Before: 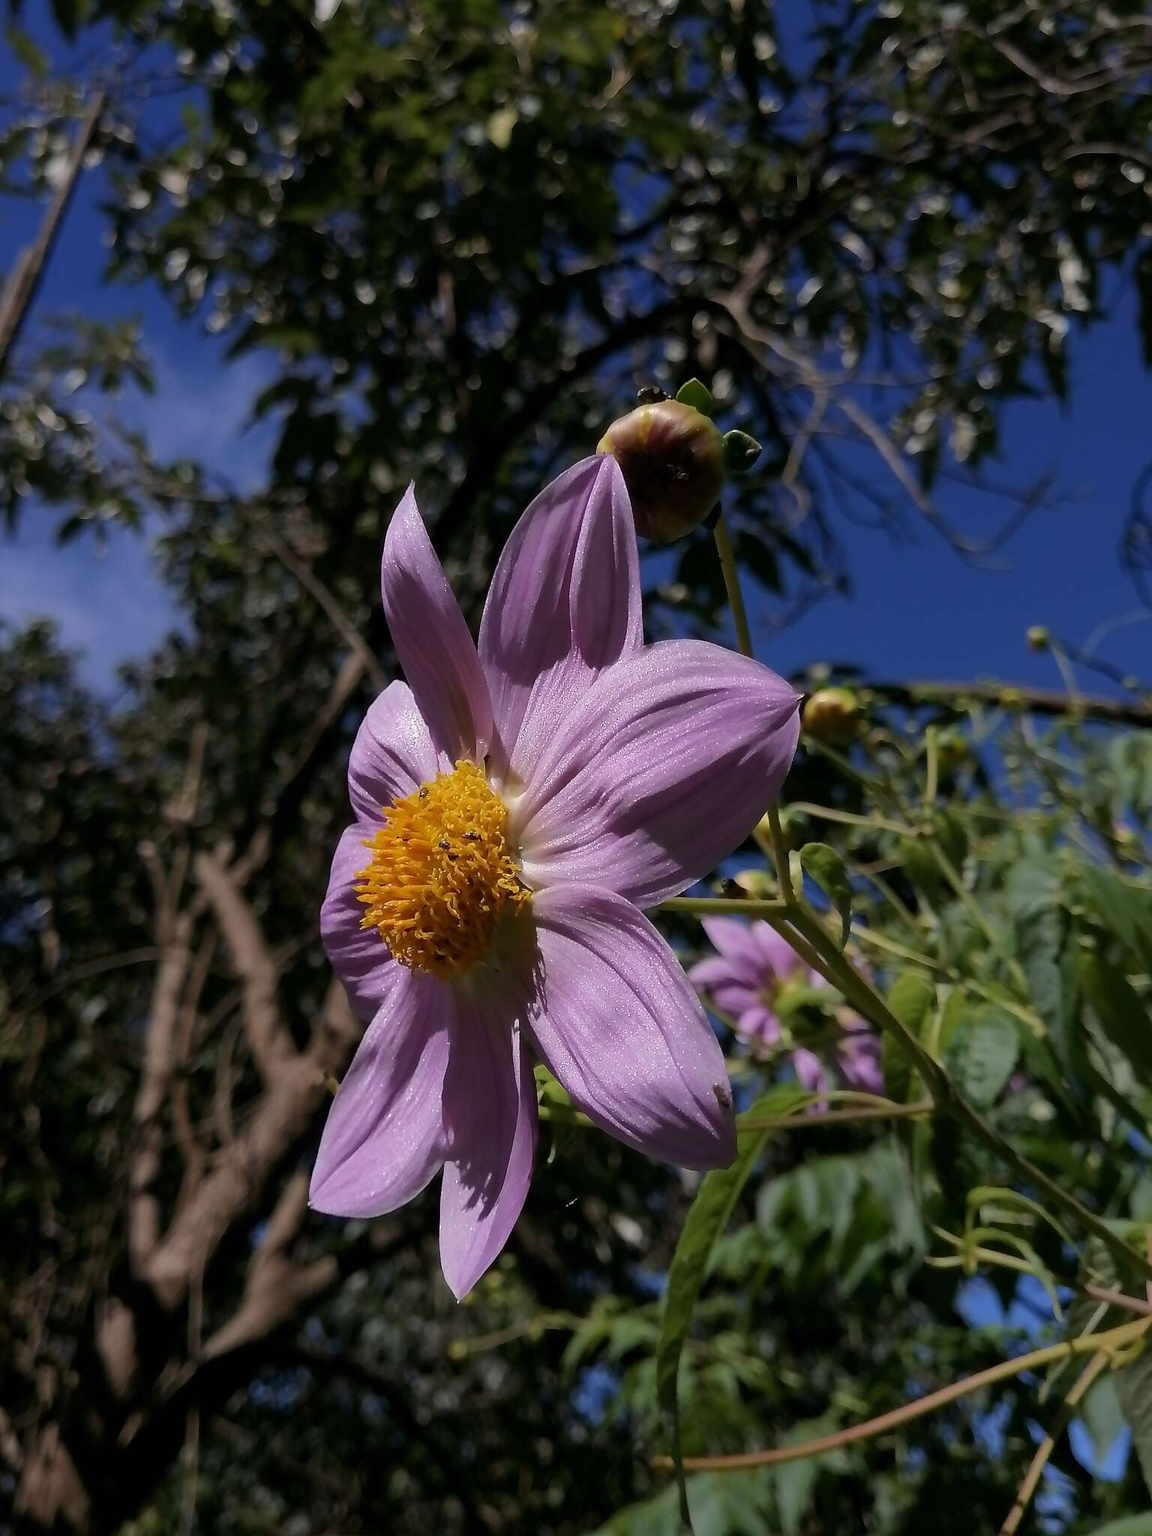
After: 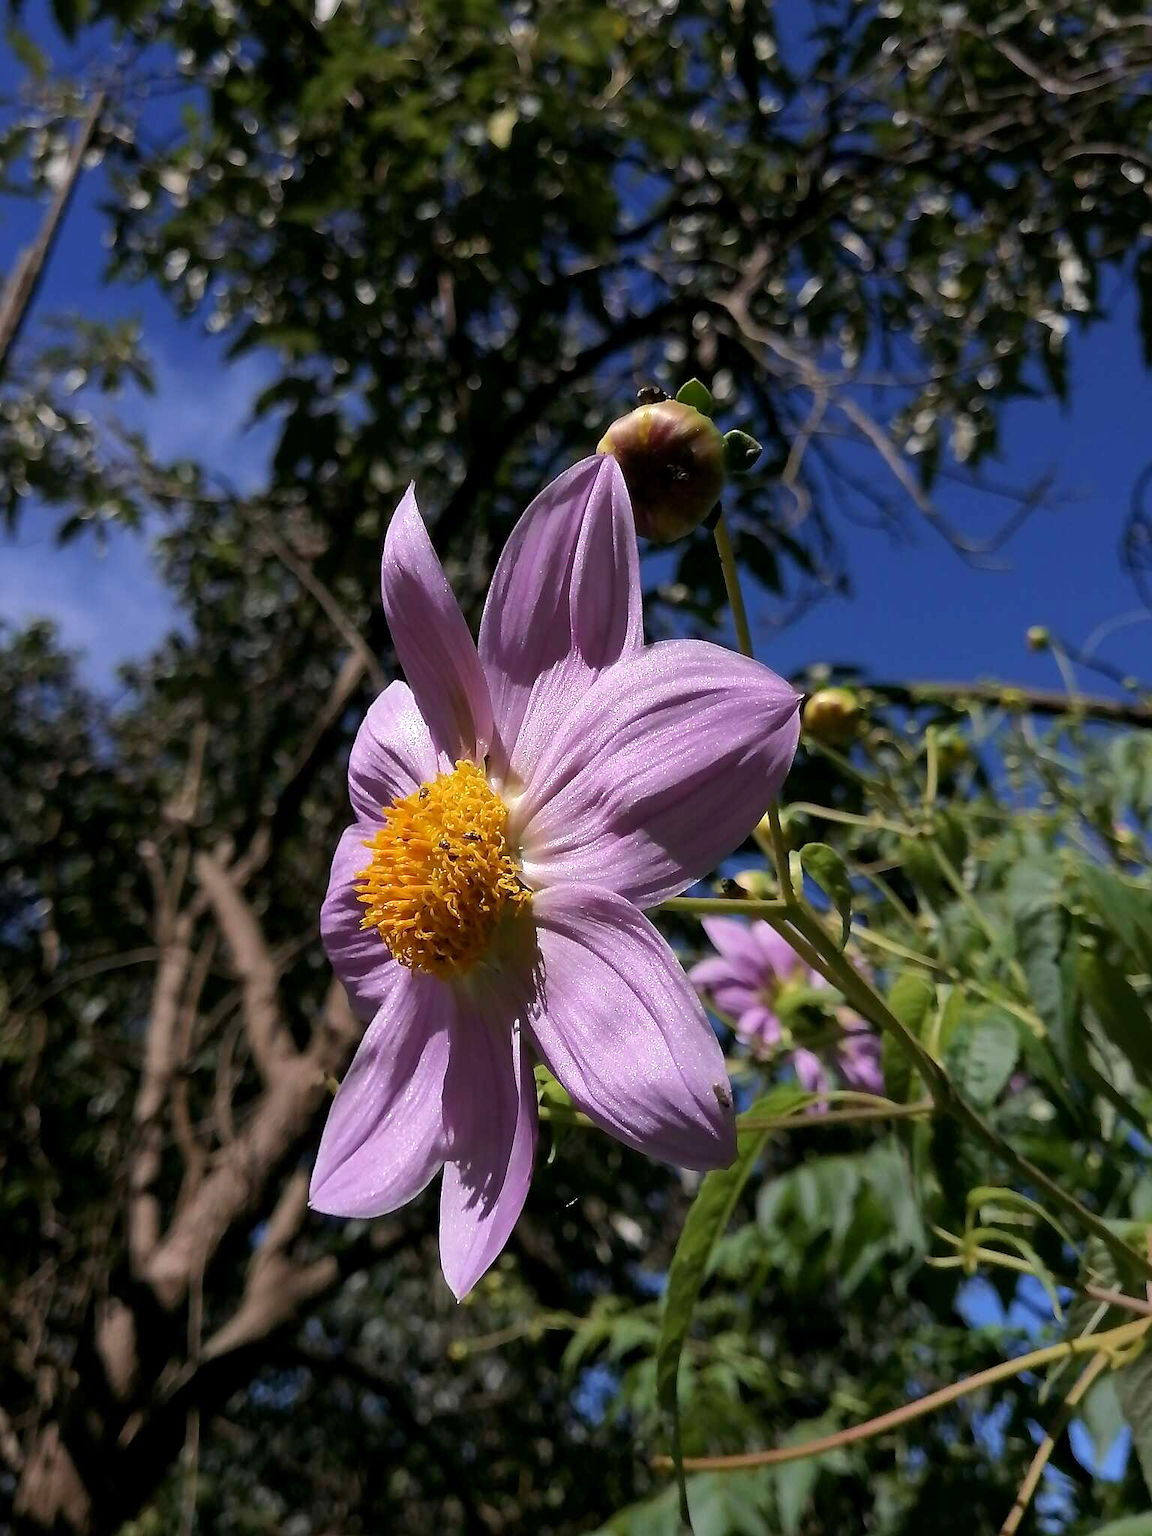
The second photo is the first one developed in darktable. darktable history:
sharpen: amount 0.203
exposure: black level correction 0.001, exposure 0.499 EV, compensate exposure bias true, compensate highlight preservation false
